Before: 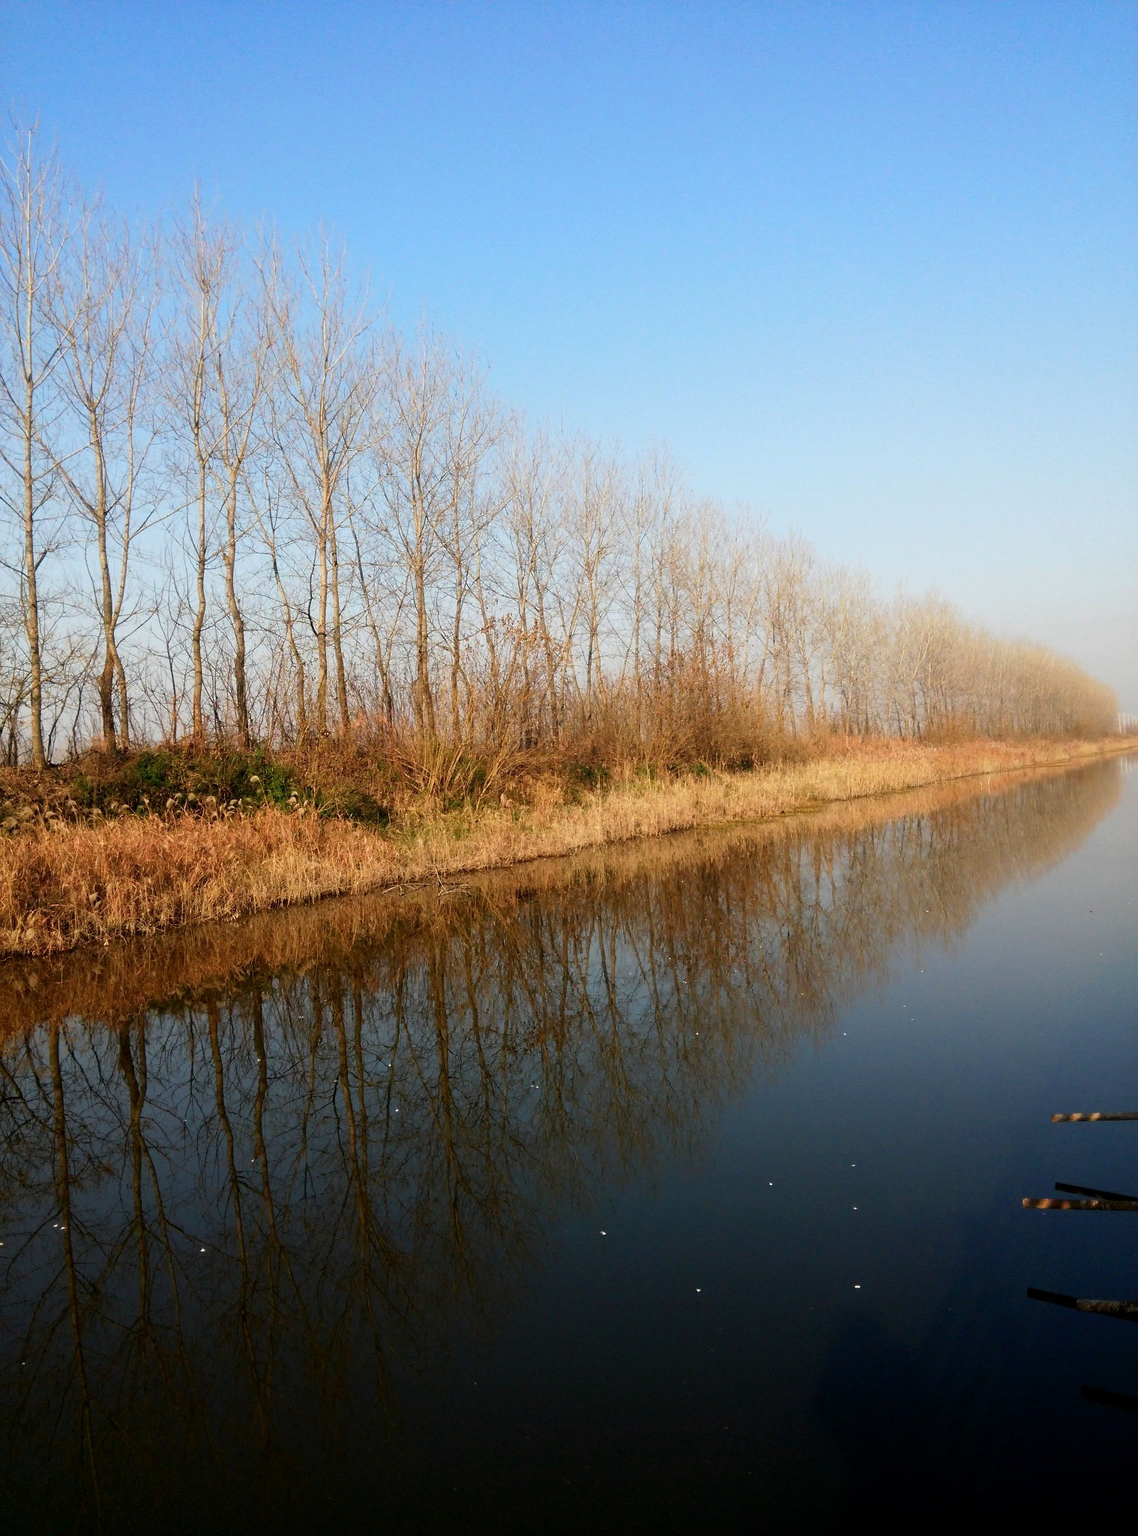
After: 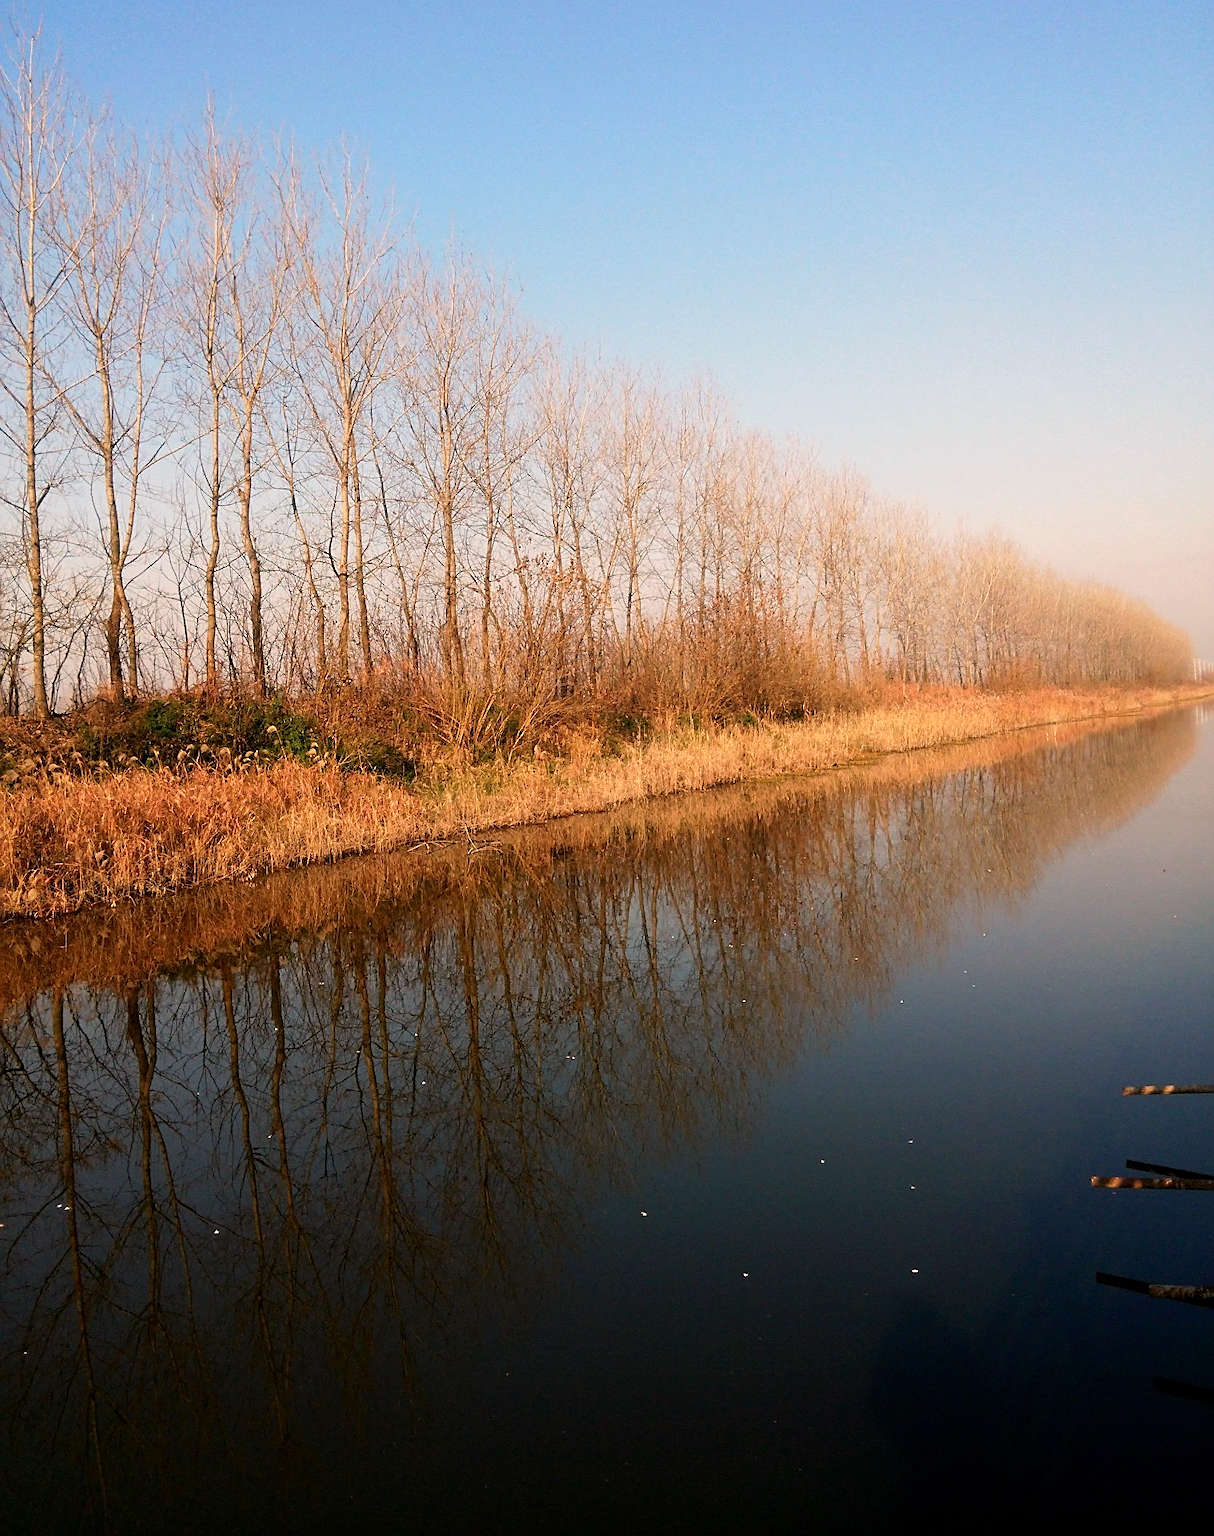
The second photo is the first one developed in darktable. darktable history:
crop and rotate: top 6.25%
white balance: red 1.127, blue 0.943
sharpen: on, module defaults
